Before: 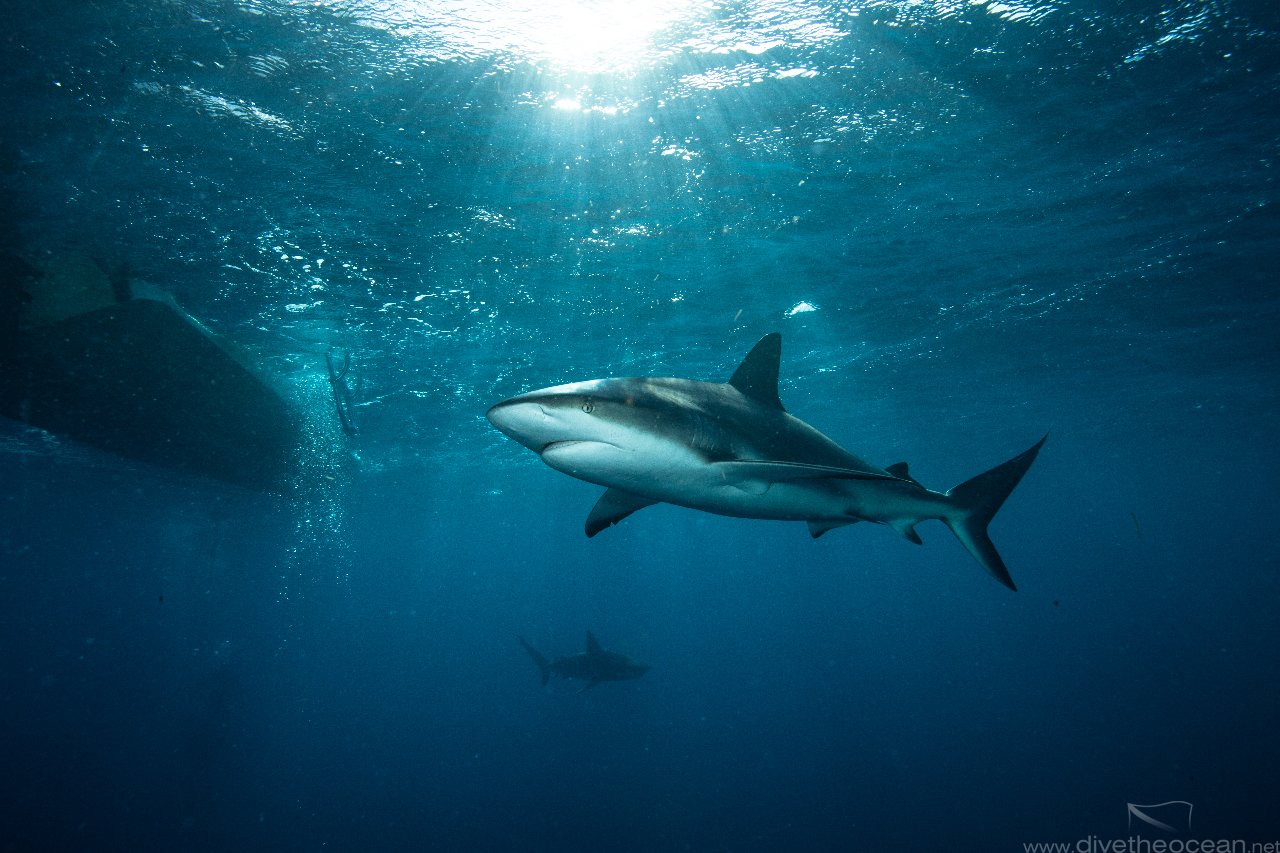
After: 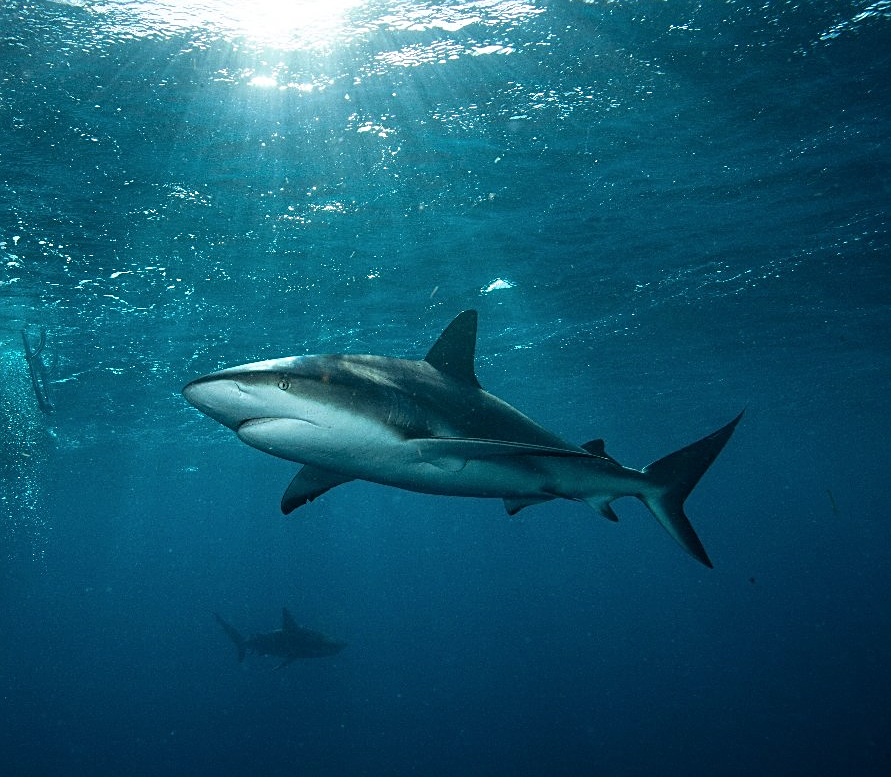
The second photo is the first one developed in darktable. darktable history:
sharpen: amount 0.499
crop and rotate: left 23.778%, top 2.828%, right 6.593%, bottom 6.014%
base curve: curves: ch0 [(0, 0) (0.74, 0.67) (1, 1)], preserve colors none
